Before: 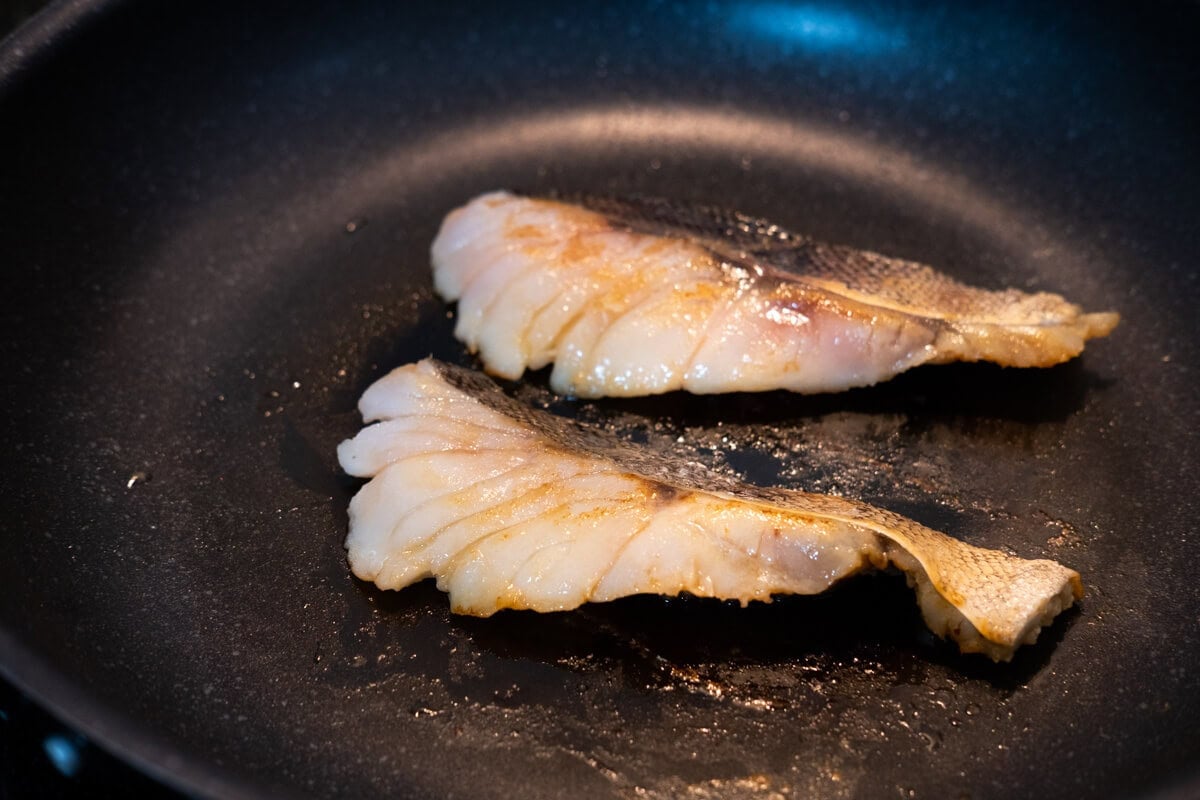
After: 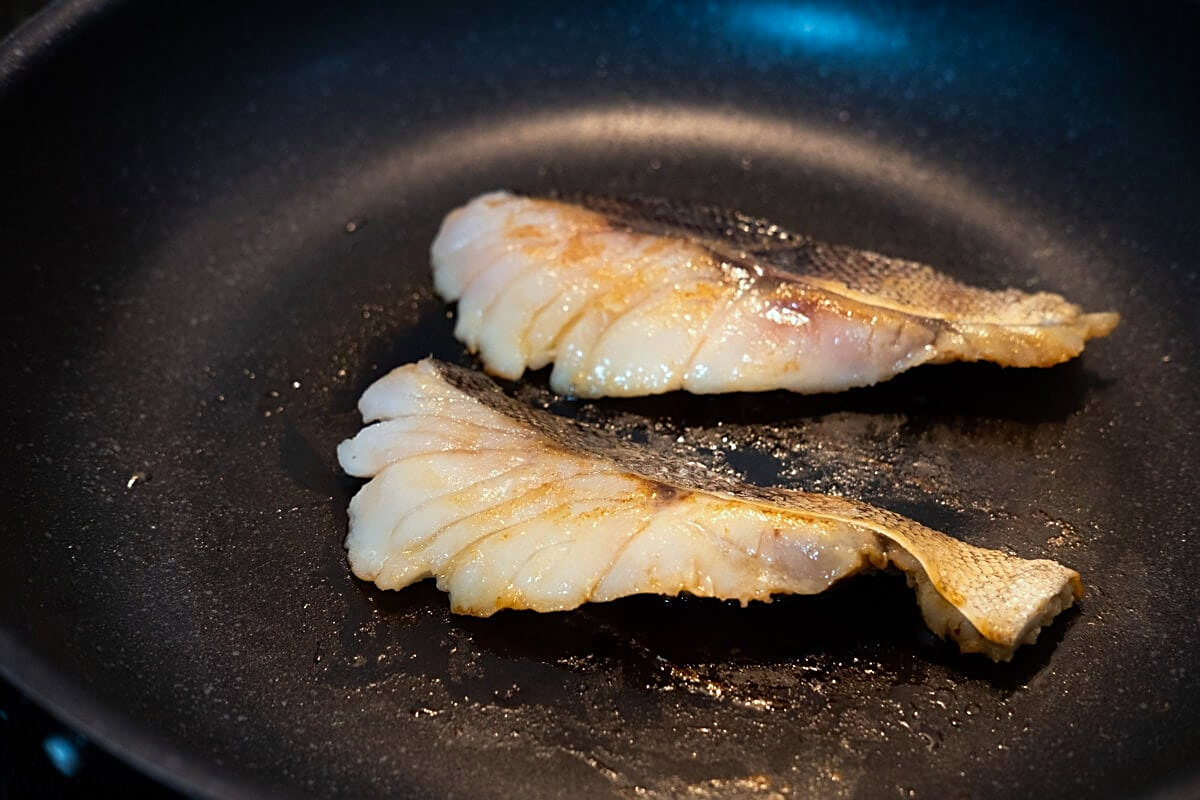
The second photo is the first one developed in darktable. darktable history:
sharpen: on, module defaults
color correction: highlights a* -6.35, highlights b* 0.848
